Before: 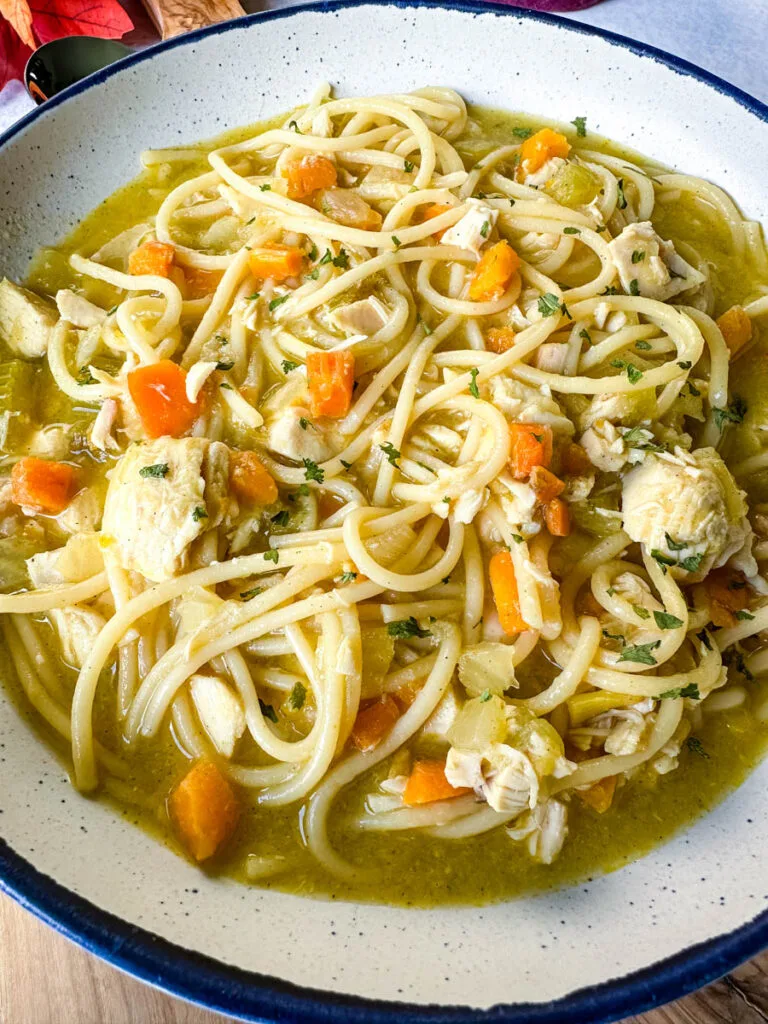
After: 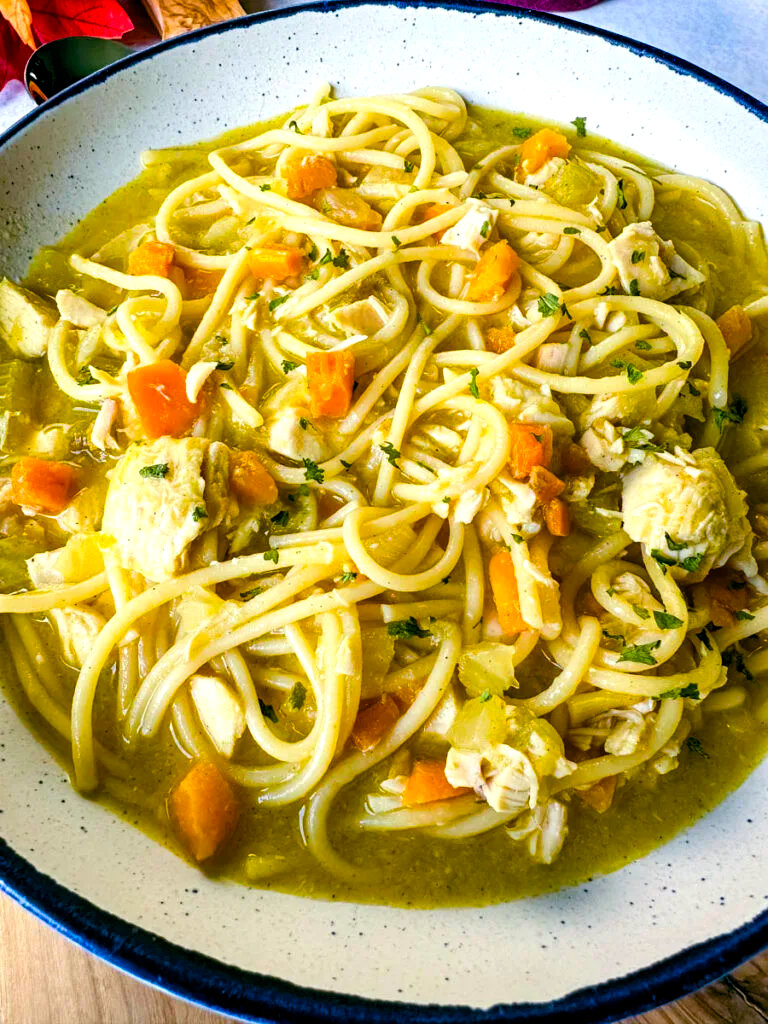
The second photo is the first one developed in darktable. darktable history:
color balance rgb: shadows lift › luminance -19.787%, highlights gain › luminance 15.071%, global offset › luminance -0.327%, global offset › chroma 0.109%, global offset › hue 166.37°, perceptual saturation grading › global saturation 36.282%, perceptual saturation grading › shadows 35.057%, global vibrance 20%
